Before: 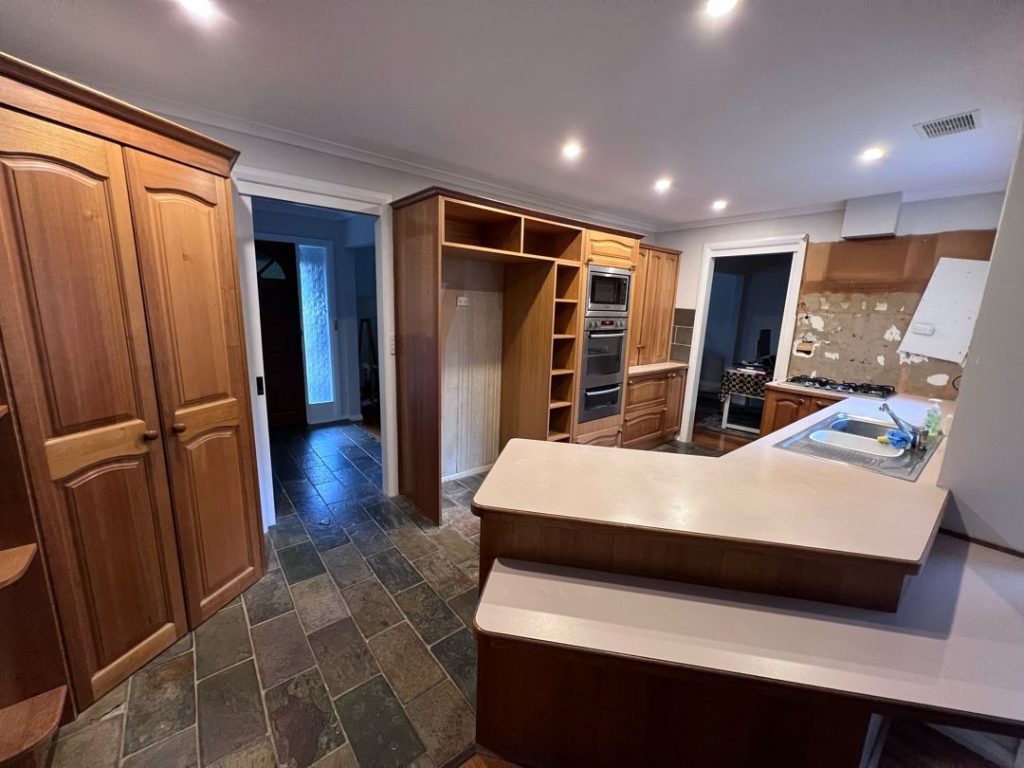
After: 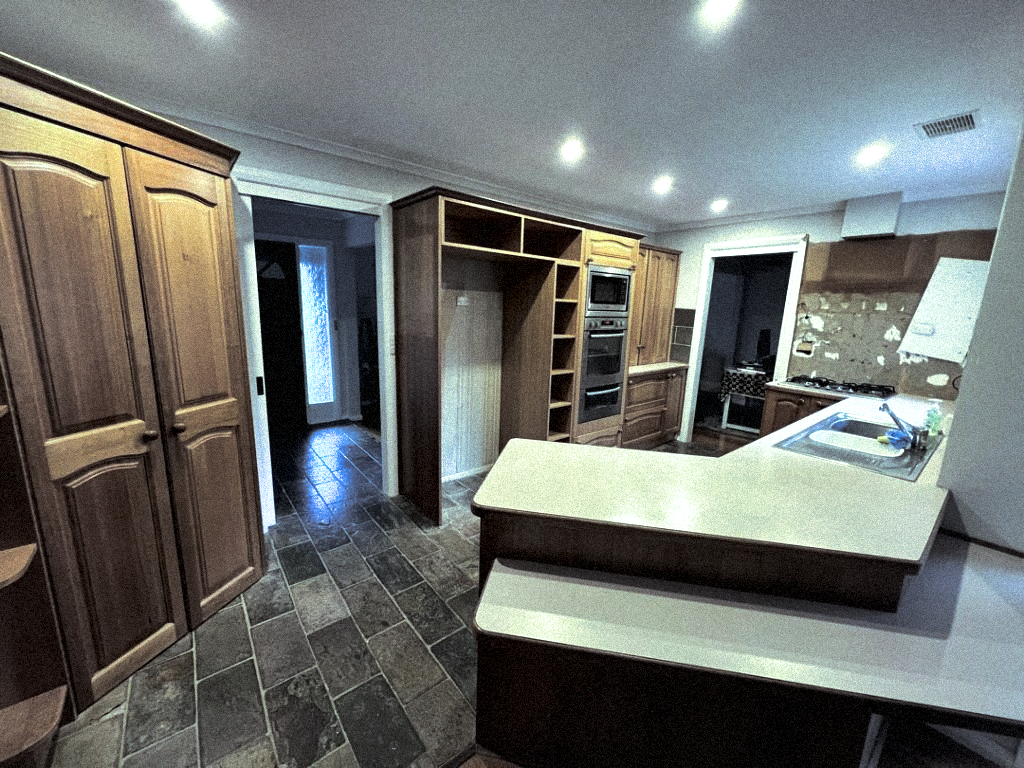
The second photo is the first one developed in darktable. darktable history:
local contrast: mode bilateral grid, contrast 70, coarseness 75, detail 180%, midtone range 0.2
color balance: mode lift, gamma, gain (sRGB), lift [0.997, 0.979, 1.021, 1.011], gamma [1, 1.084, 0.916, 0.998], gain [1, 0.87, 1.13, 1.101], contrast 4.55%, contrast fulcrum 38.24%, output saturation 104.09%
split-toning: shadows › hue 43.2°, shadows › saturation 0, highlights › hue 50.4°, highlights › saturation 1
grain: strength 35%, mid-tones bias 0%
